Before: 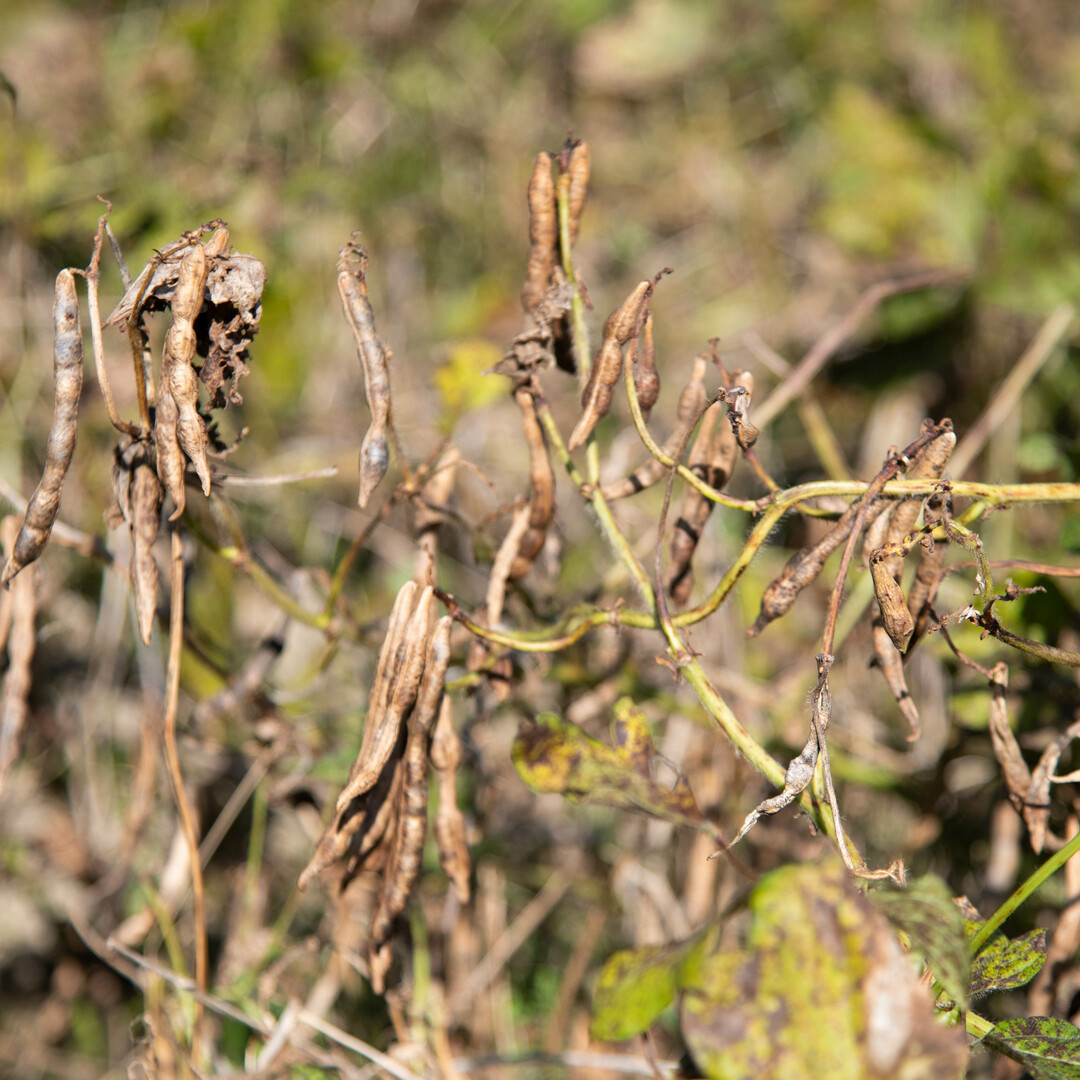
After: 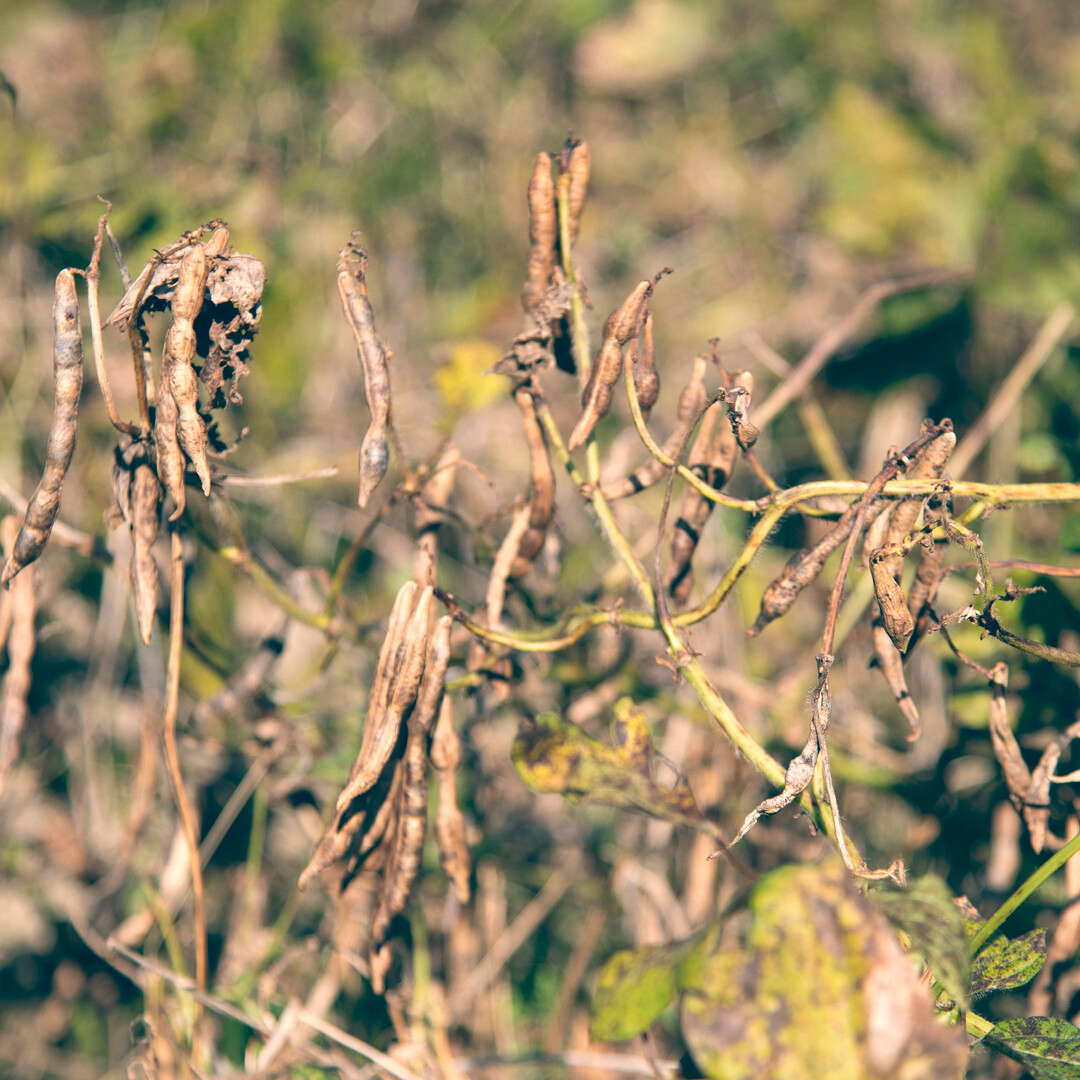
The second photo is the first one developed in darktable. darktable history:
exposure: black level correction 0.002, compensate highlight preservation false
color balance: lift [1.006, 0.985, 1.002, 1.015], gamma [1, 0.953, 1.008, 1.047], gain [1.076, 1.13, 1.004, 0.87]
tone equalizer: on, module defaults
